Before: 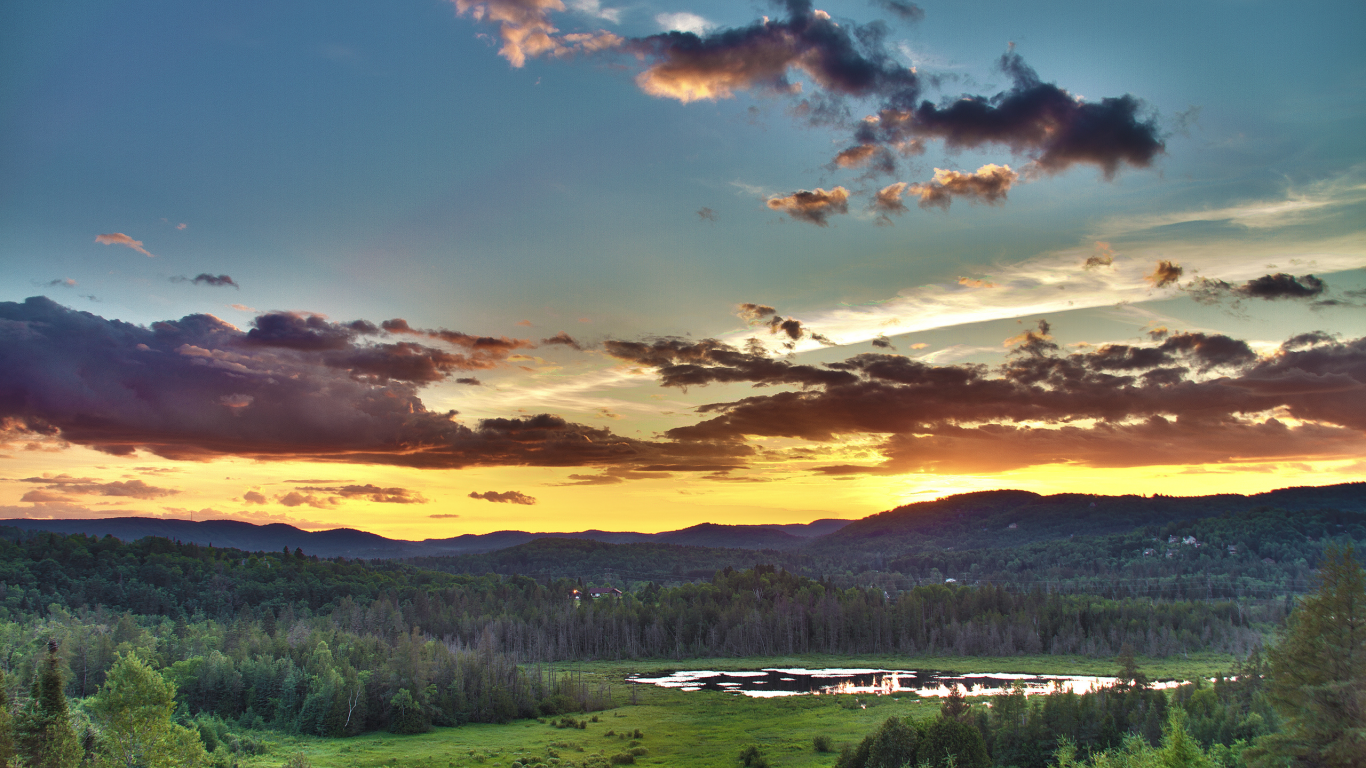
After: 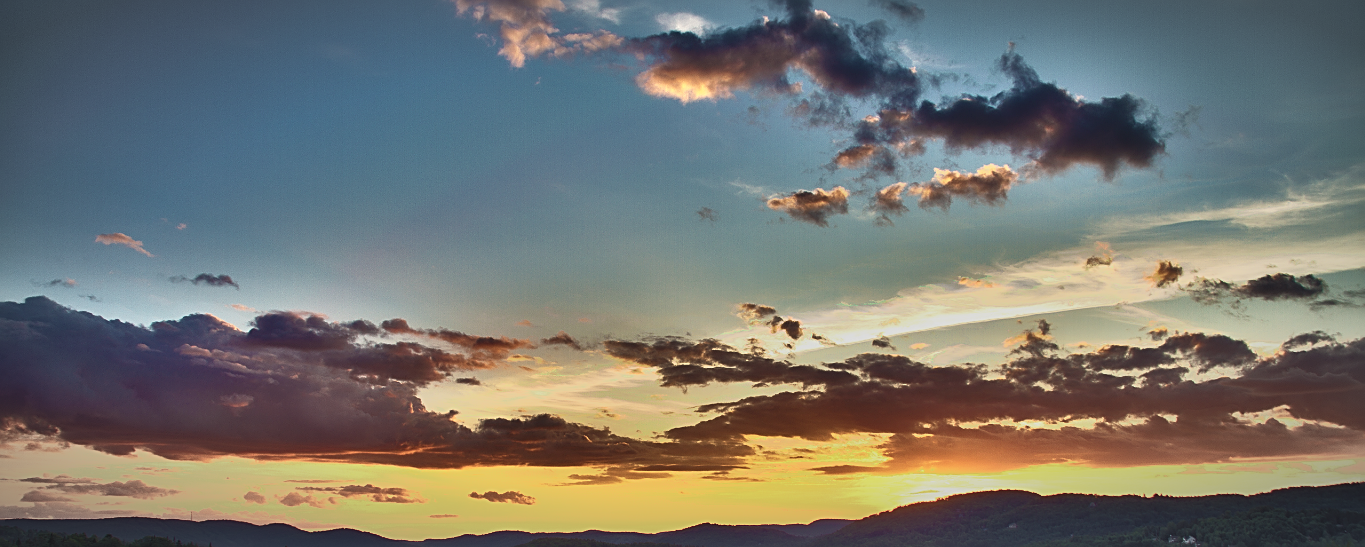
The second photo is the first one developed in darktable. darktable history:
crop: right 0%, bottom 28.648%
tone equalizer: -7 EV -0.655 EV, -6 EV 0.997 EV, -5 EV -0.49 EV, -4 EV 0.45 EV, -3 EV 0.437 EV, -2 EV 0.144 EV, -1 EV -0.14 EV, +0 EV -0.404 EV, smoothing diameter 24.8%, edges refinement/feathering 13.03, preserve details guided filter
local contrast: mode bilateral grid, contrast 15, coarseness 36, detail 105%, midtone range 0.2
sharpen: on, module defaults
vignetting: automatic ratio true, unbound false
